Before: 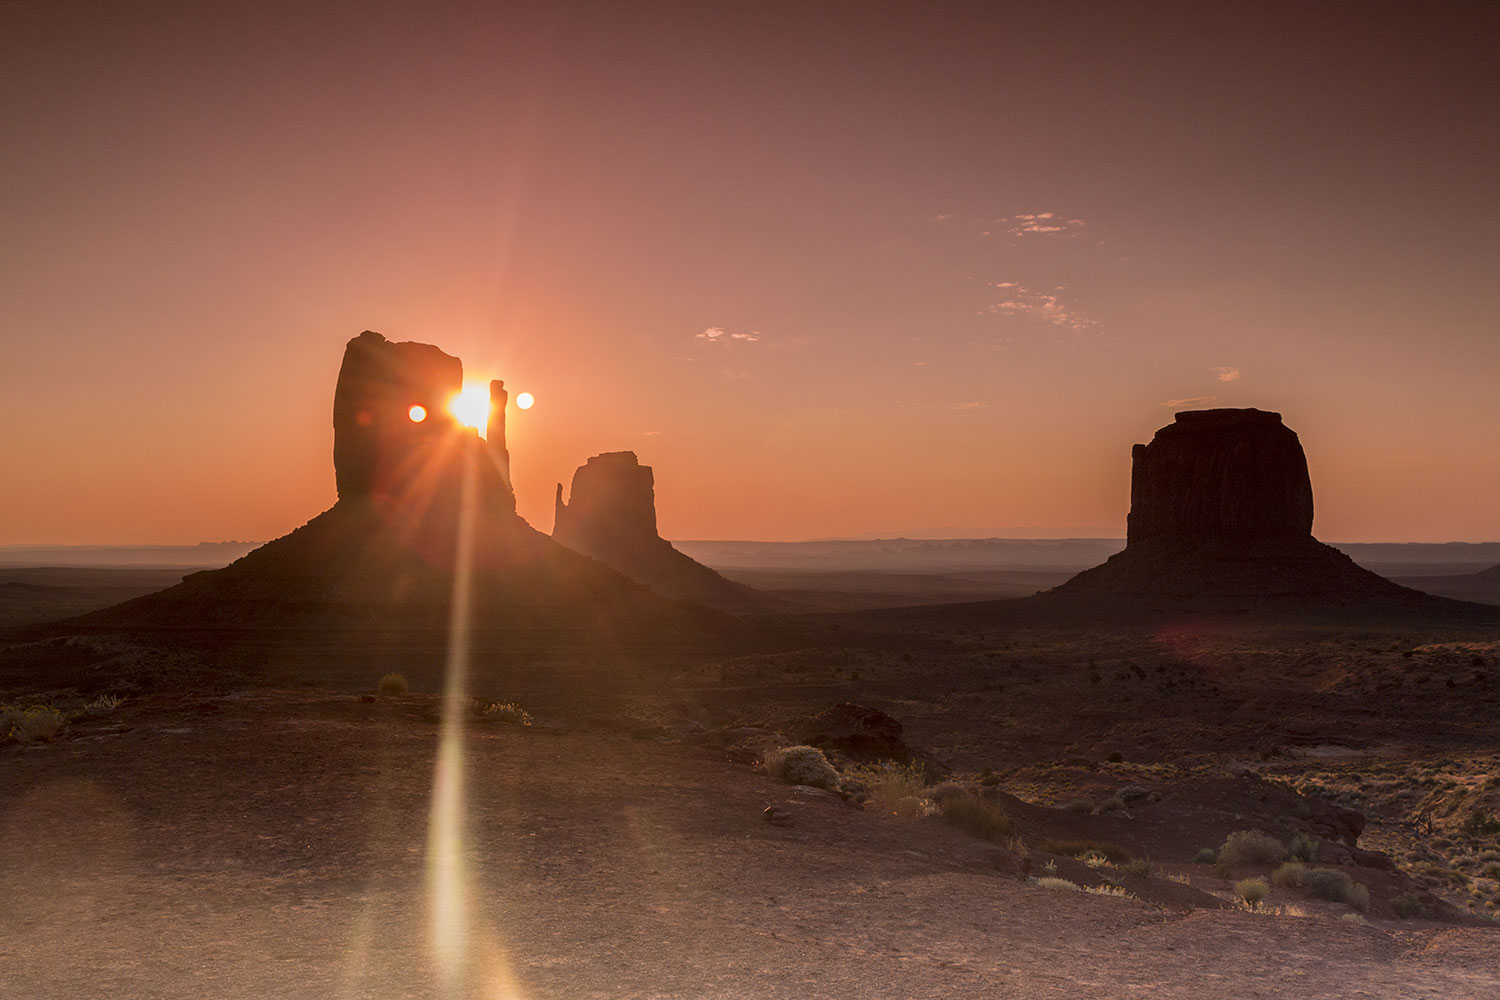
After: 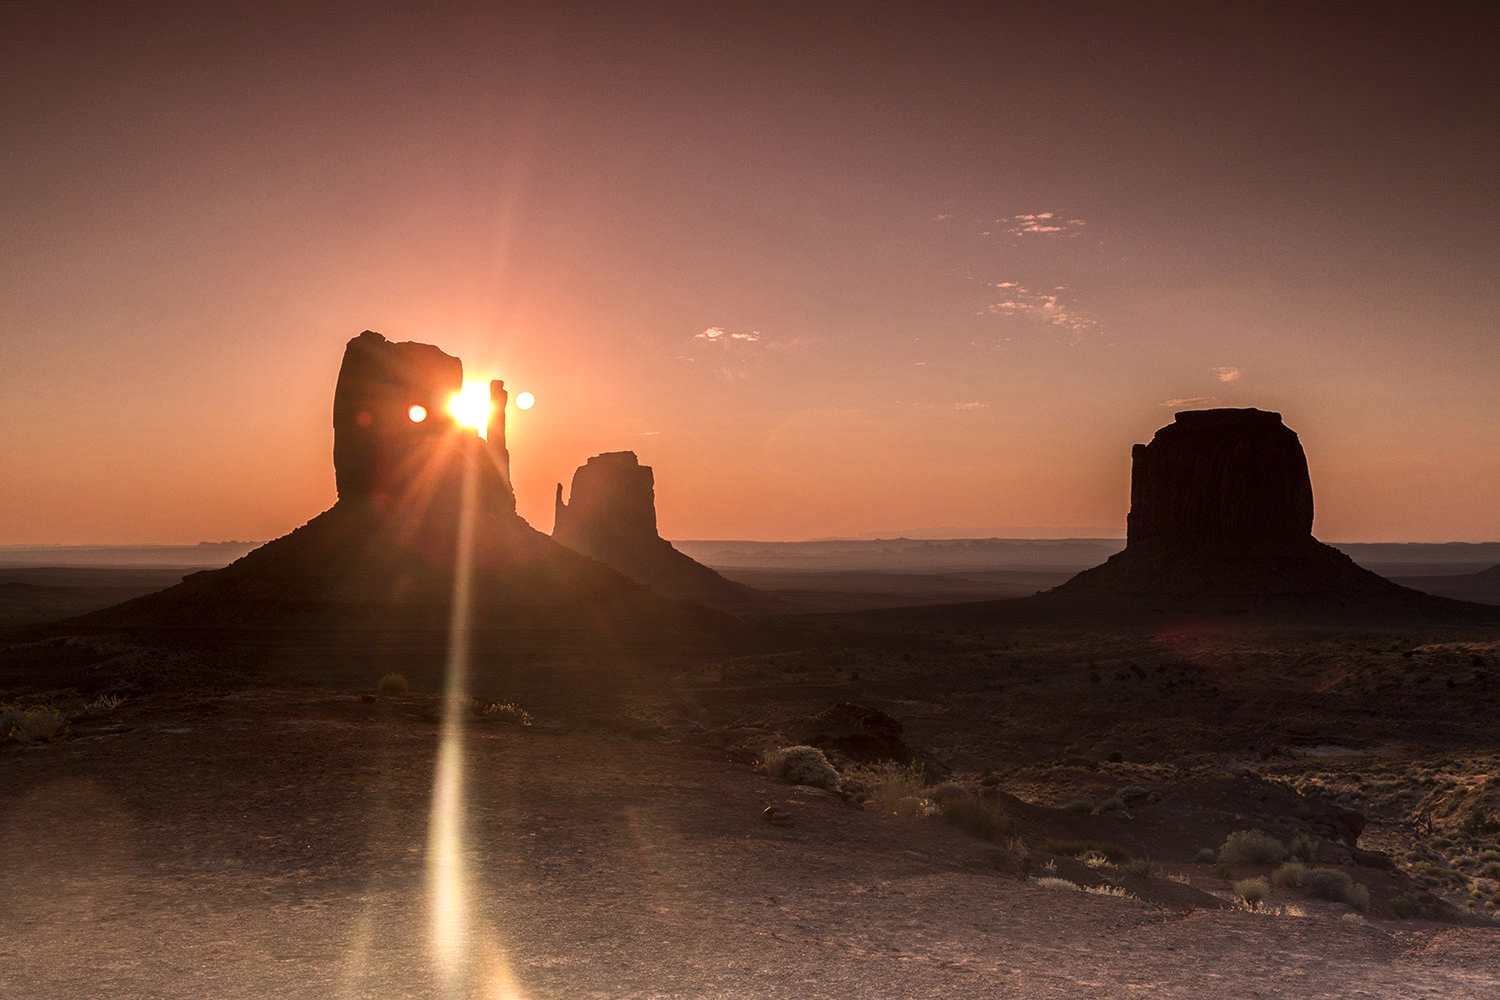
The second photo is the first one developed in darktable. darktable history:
color balance rgb: power › hue 329.14°, perceptual saturation grading › global saturation -2.348%, perceptual saturation grading › highlights -8.037%, perceptual saturation grading › mid-tones 7.722%, perceptual saturation grading › shadows 4.169%, perceptual brilliance grading › global brilliance 15.231%, perceptual brilliance grading › shadows -35.842%, contrast 5.742%
